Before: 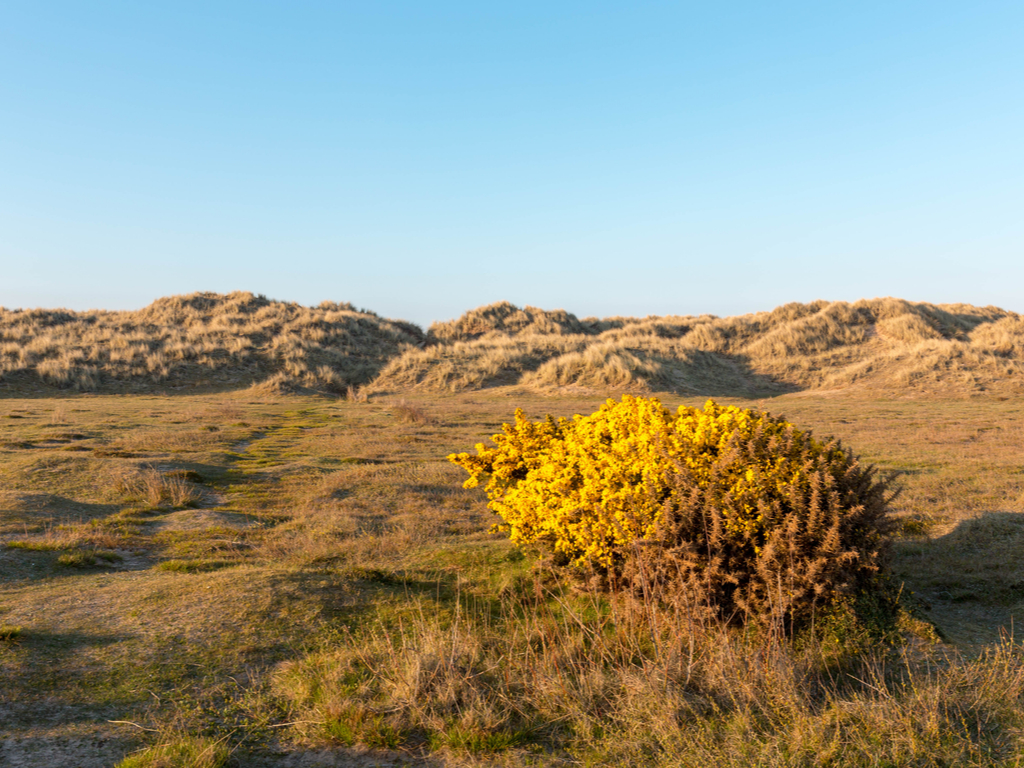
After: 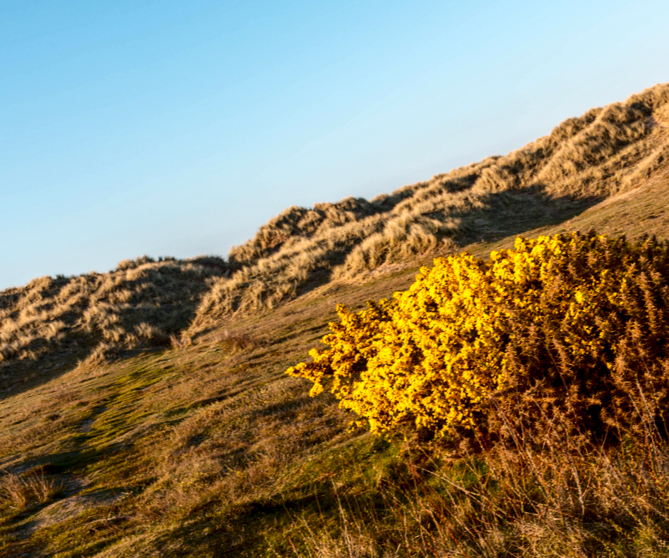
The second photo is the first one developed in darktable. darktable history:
crop and rotate: angle 17.87°, left 6.916%, right 4.072%, bottom 1.118%
contrast brightness saturation: contrast 0.19, brightness -0.224, saturation 0.112
local contrast: on, module defaults
